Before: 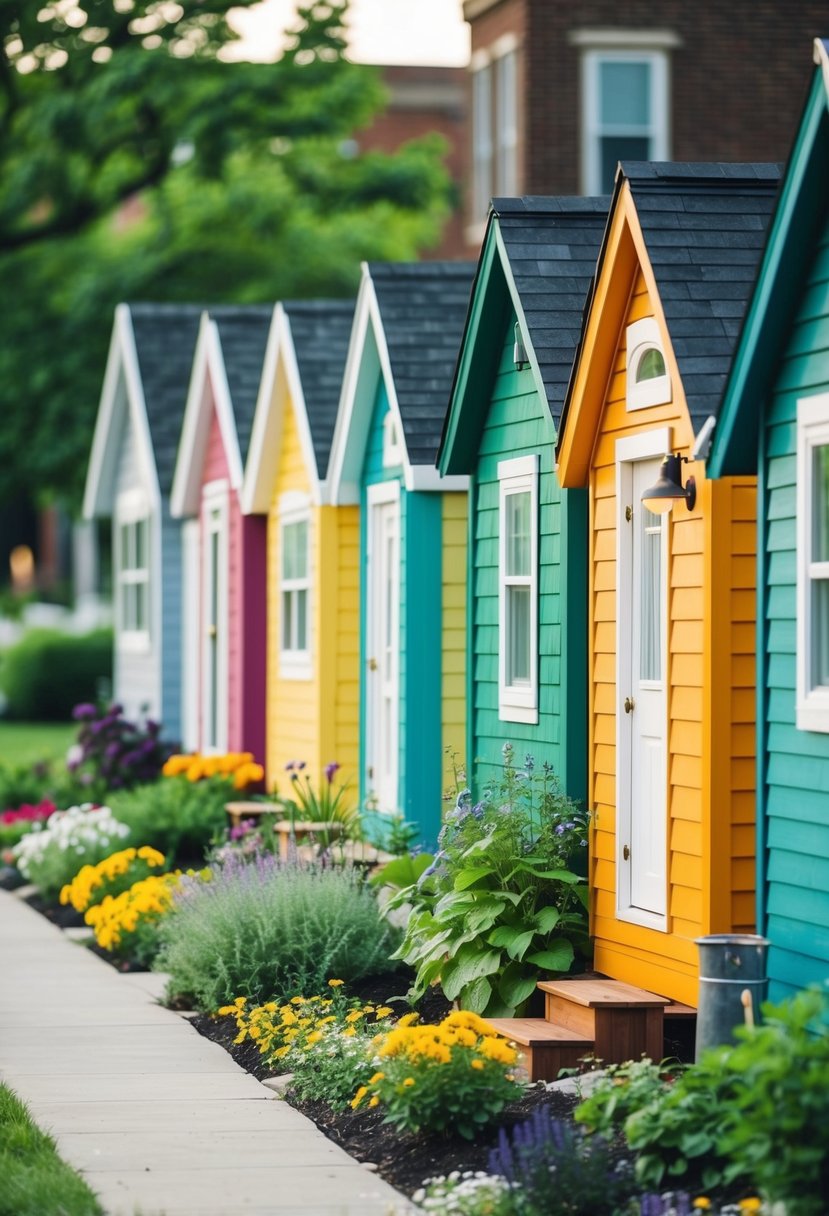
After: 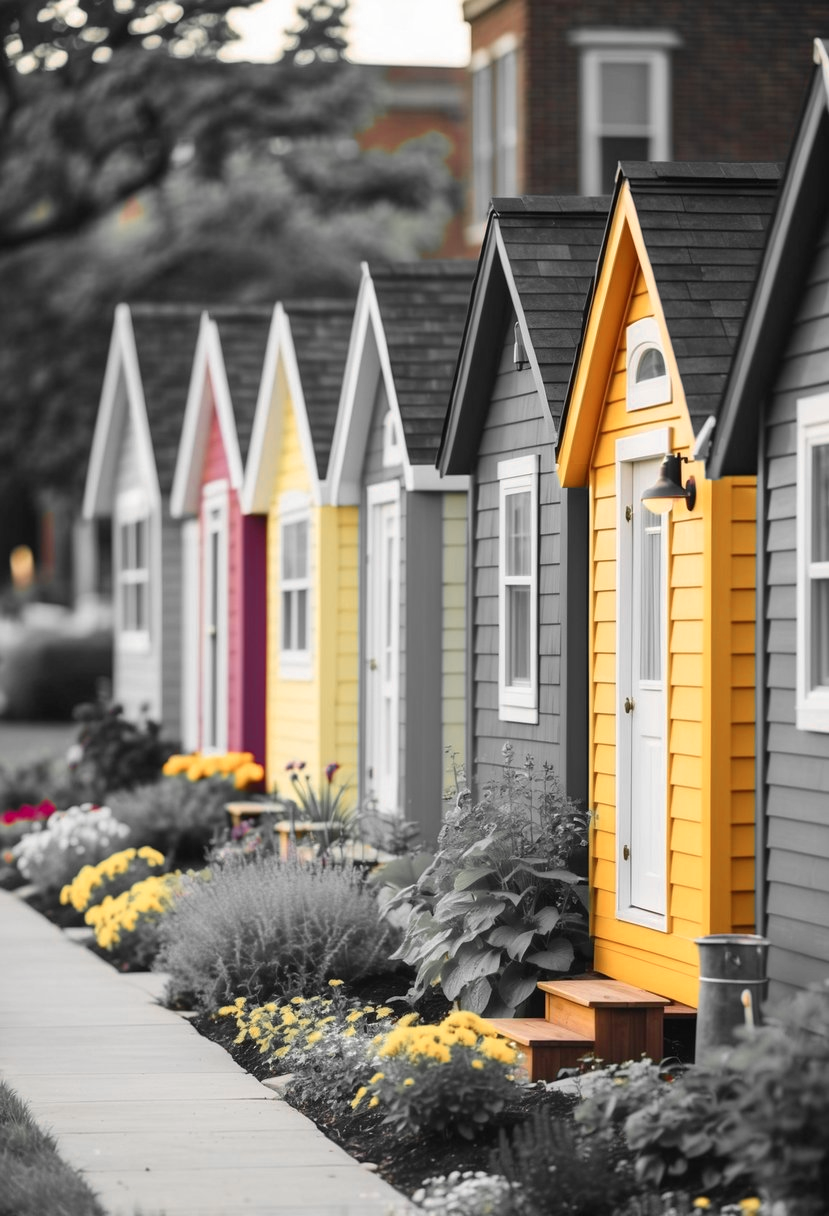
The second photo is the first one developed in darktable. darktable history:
color balance rgb: perceptual saturation grading › global saturation 10%, global vibrance 10%
color zones: curves: ch0 [(0, 0.447) (0.184, 0.543) (0.323, 0.476) (0.429, 0.445) (0.571, 0.443) (0.714, 0.451) (0.857, 0.452) (1, 0.447)]; ch1 [(0, 0.464) (0.176, 0.46) (0.287, 0.177) (0.429, 0.002) (0.571, 0) (0.714, 0) (0.857, 0) (1, 0.464)], mix 20%
